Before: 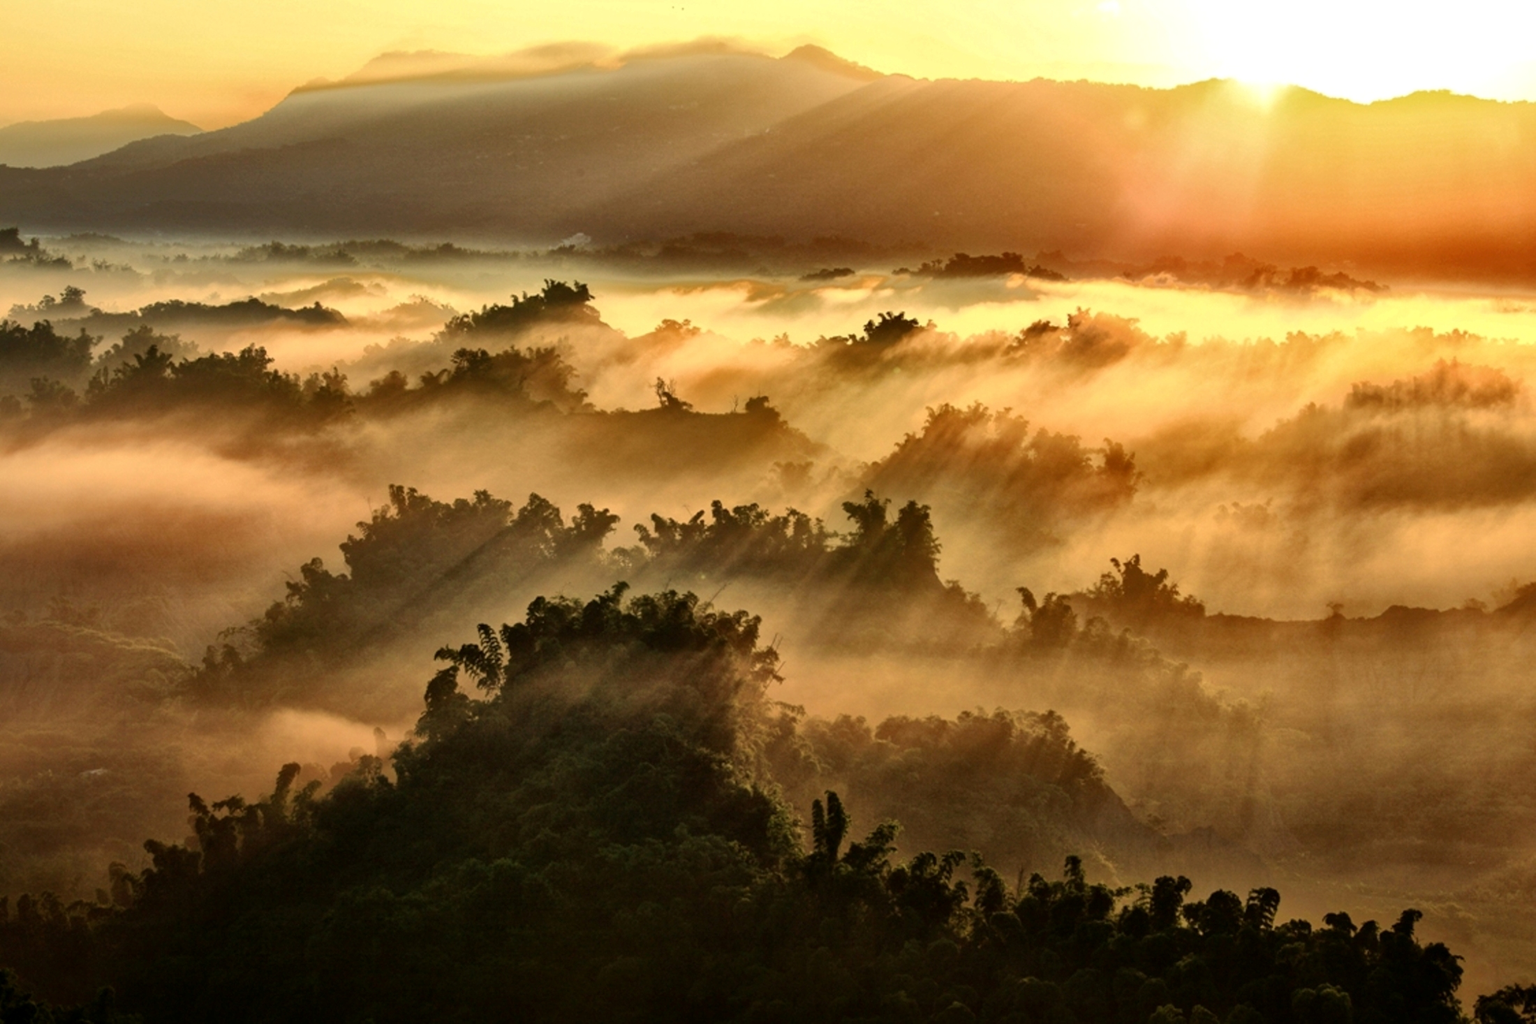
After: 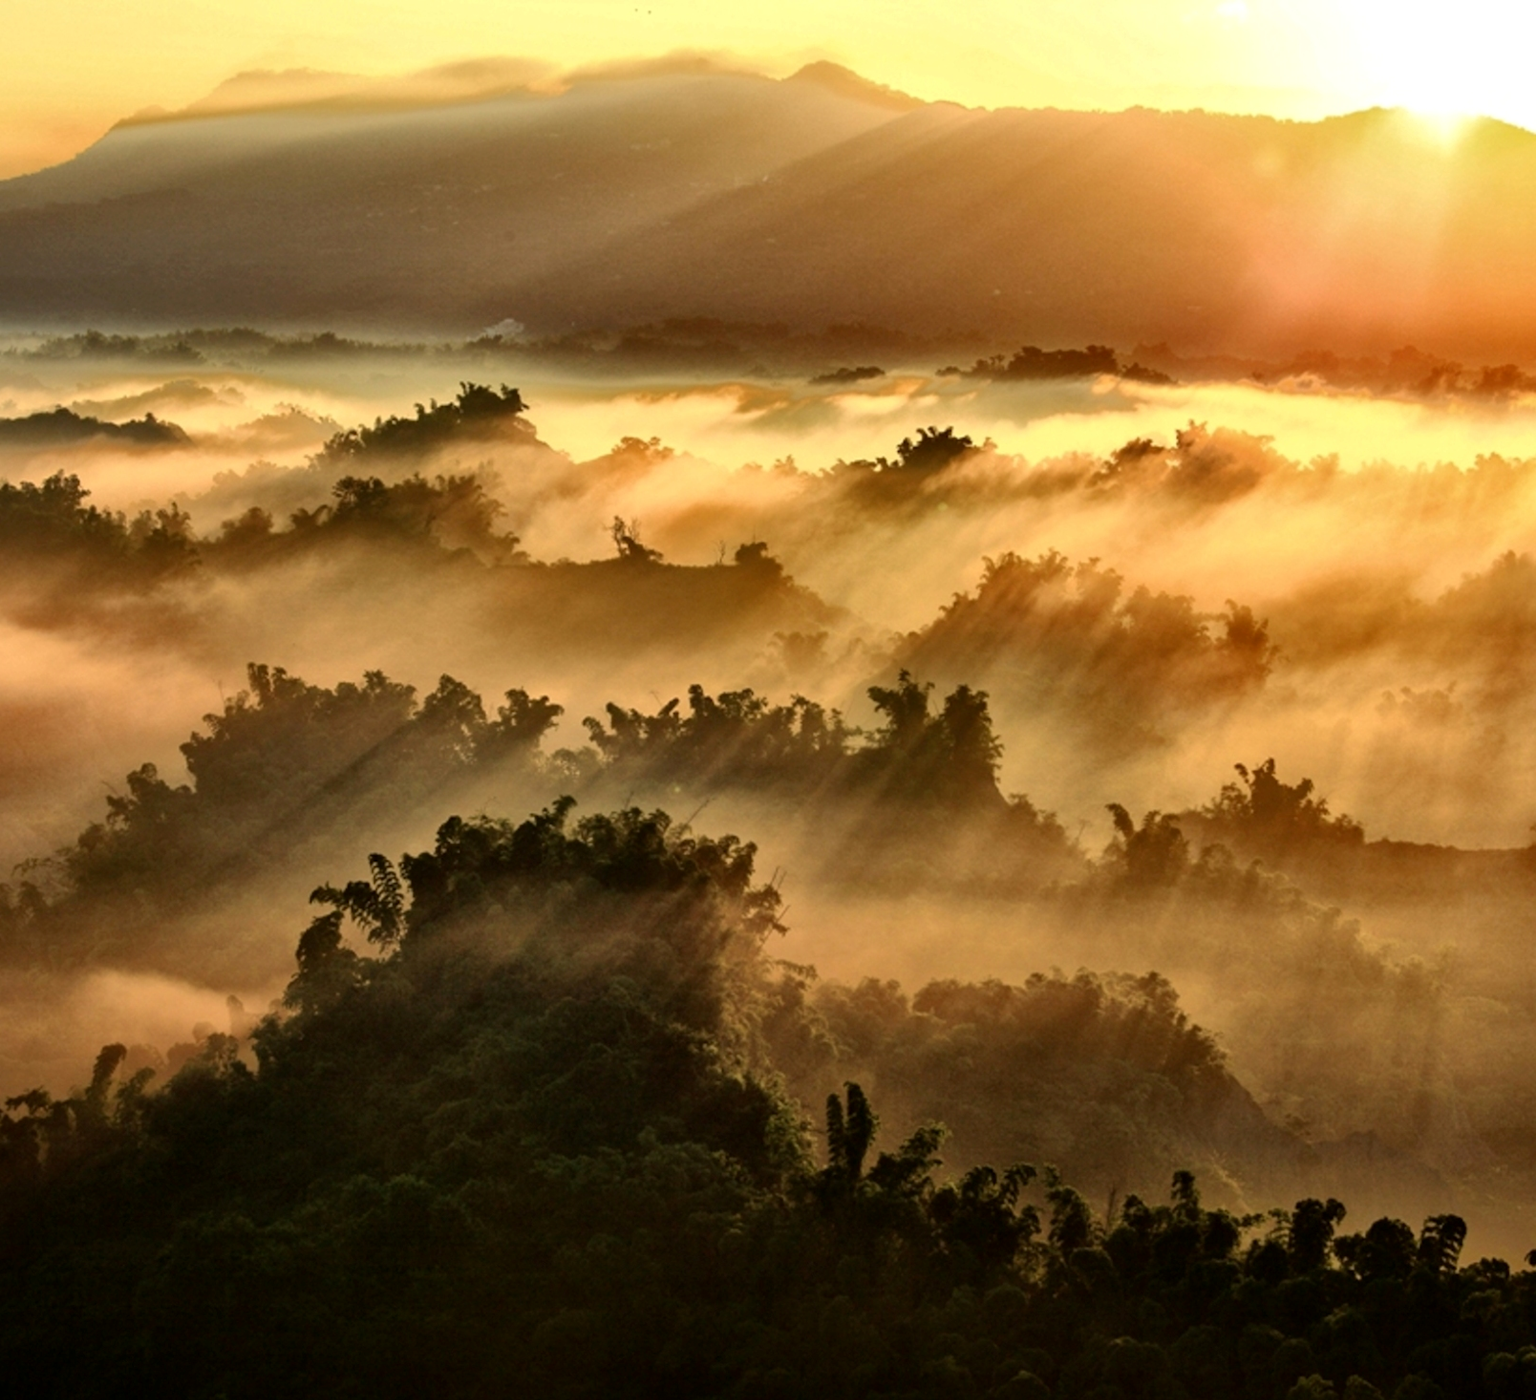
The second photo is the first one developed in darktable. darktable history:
exposure: black level correction 0.001, compensate highlight preservation false
crop: left 13.546%, top 0%, right 13.341%
